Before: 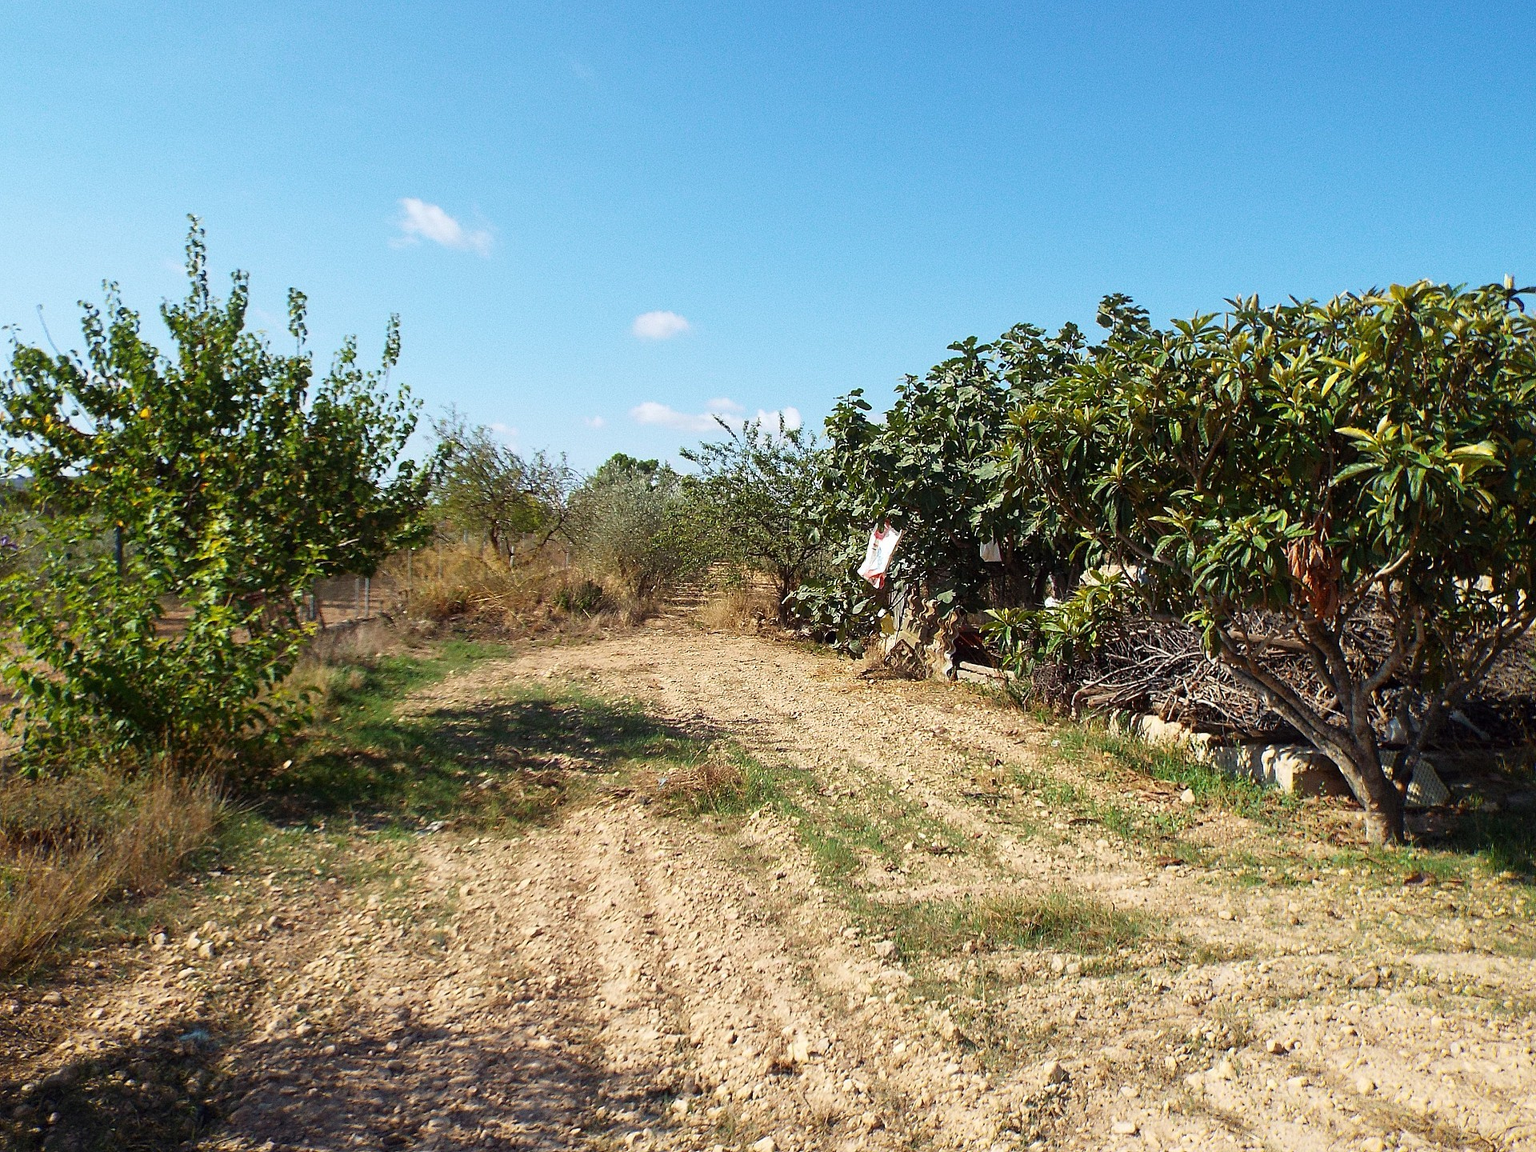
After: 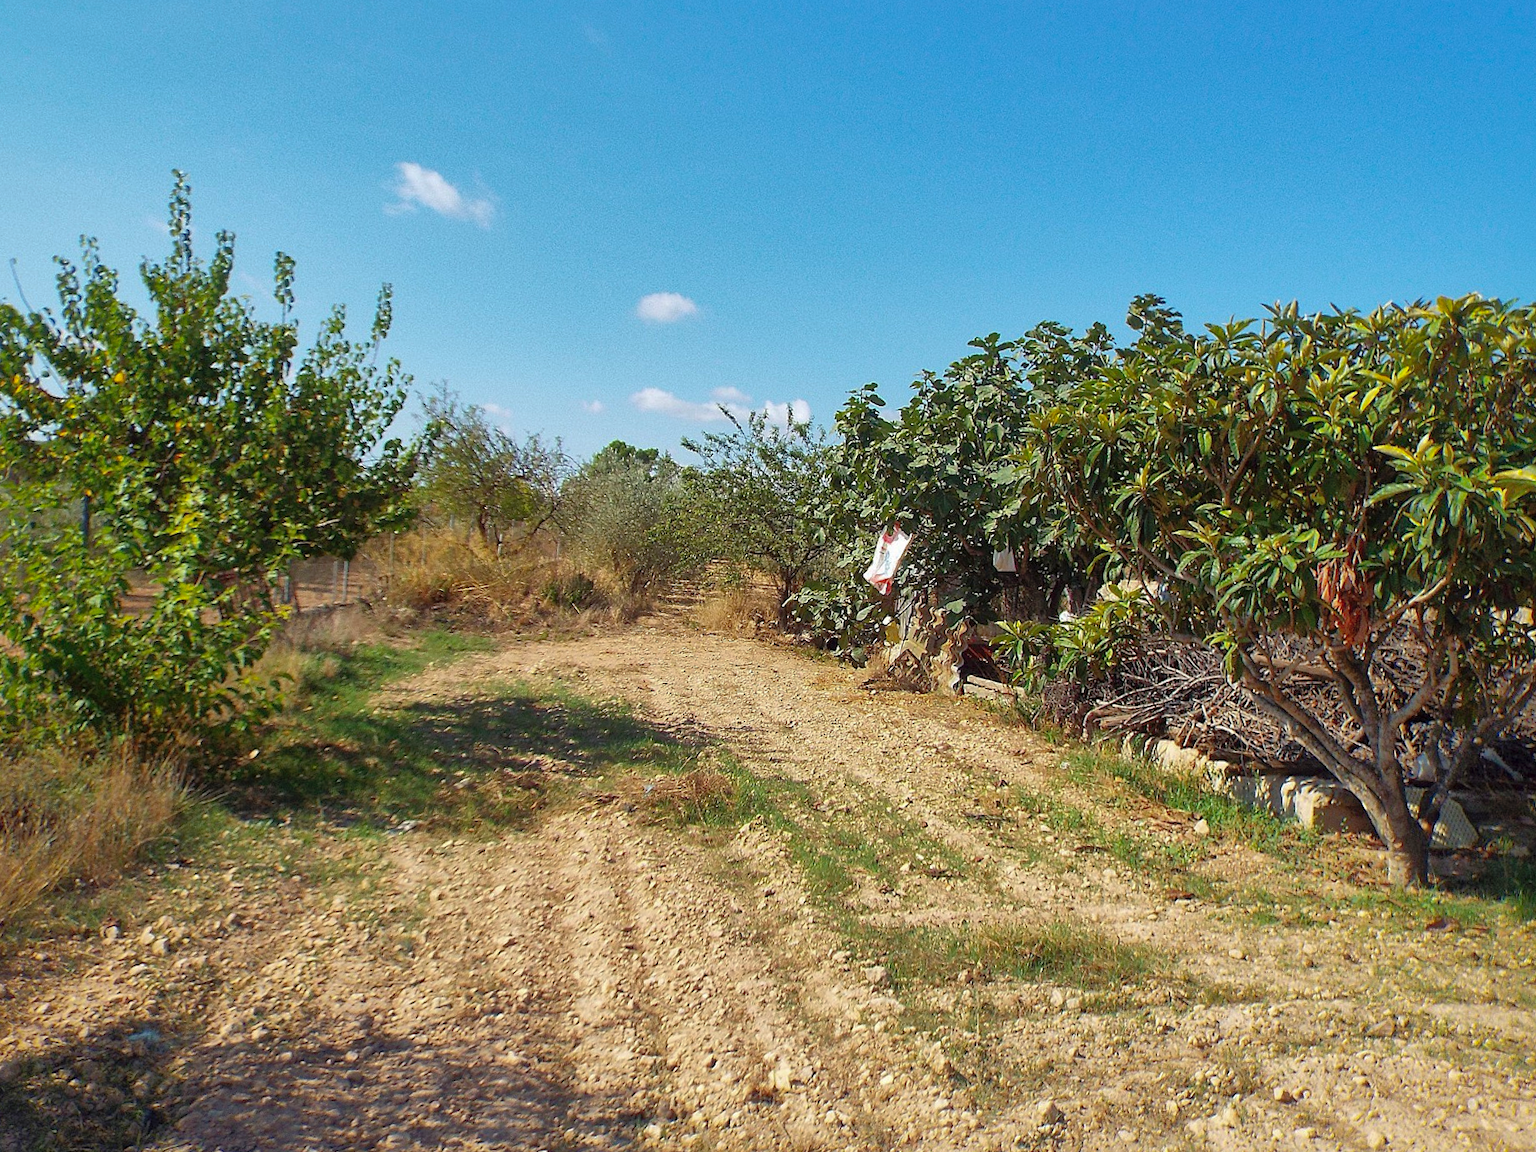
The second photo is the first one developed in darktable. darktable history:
color correction: saturation 1.1
crop and rotate: angle -2.38°
shadows and highlights: shadows 60, highlights -60
